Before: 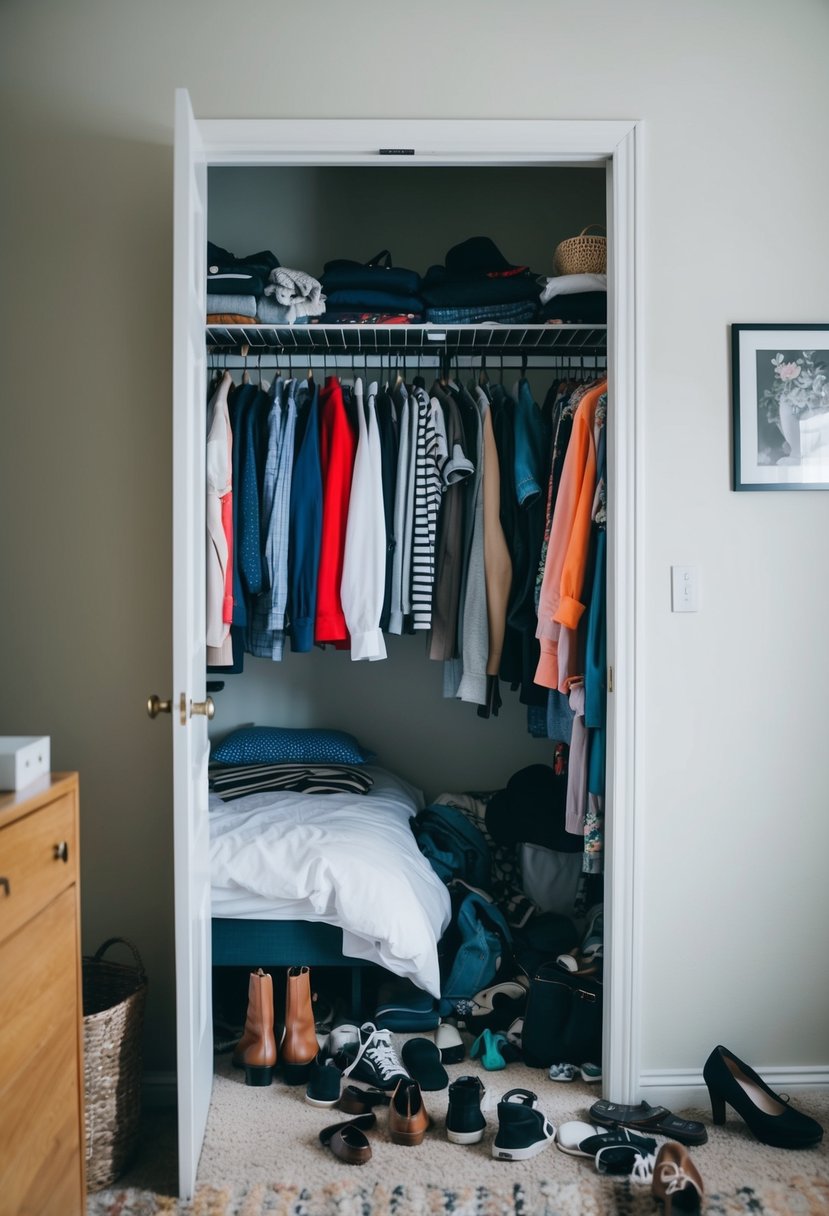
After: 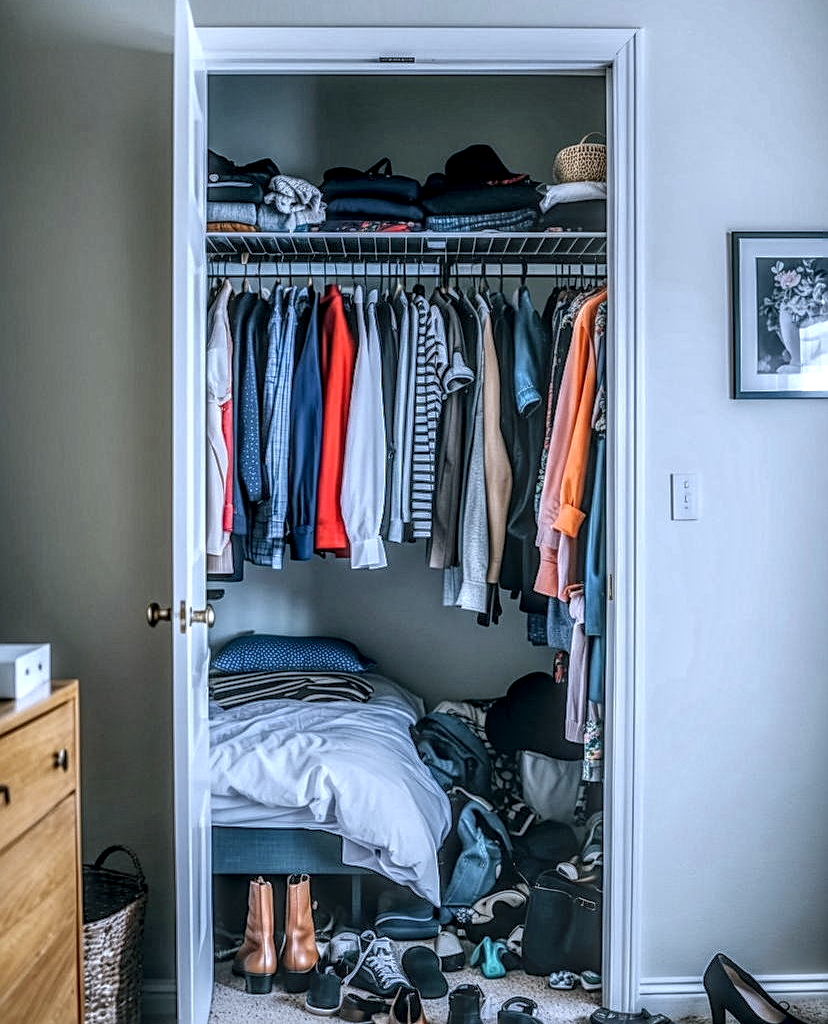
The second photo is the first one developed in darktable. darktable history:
local contrast: highlights 0%, shadows 0%, detail 300%, midtone range 0.3
contrast equalizer: y [[0.5, 0.5, 0.478, 0.5, 0.5, 0.5], [0.5 ×6], [0.5 ×6], [0 ×6], [0 ×6]]
crop: top 7.625%, bottom 8.027%
exposure: exposure 0.078 EV, compensate highlight preservation false
sharpen: on, module defaults
white balance: red 0.926, green 1.003, blue 1.133
